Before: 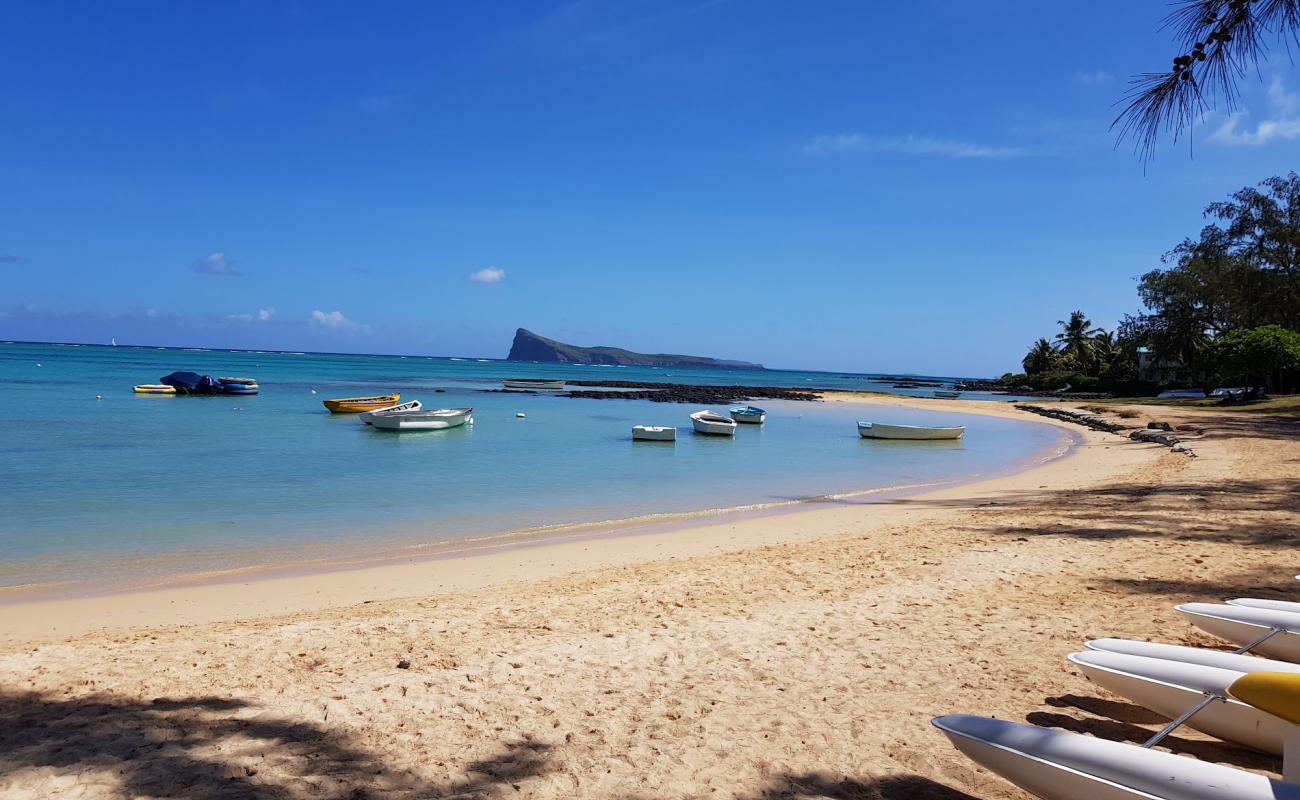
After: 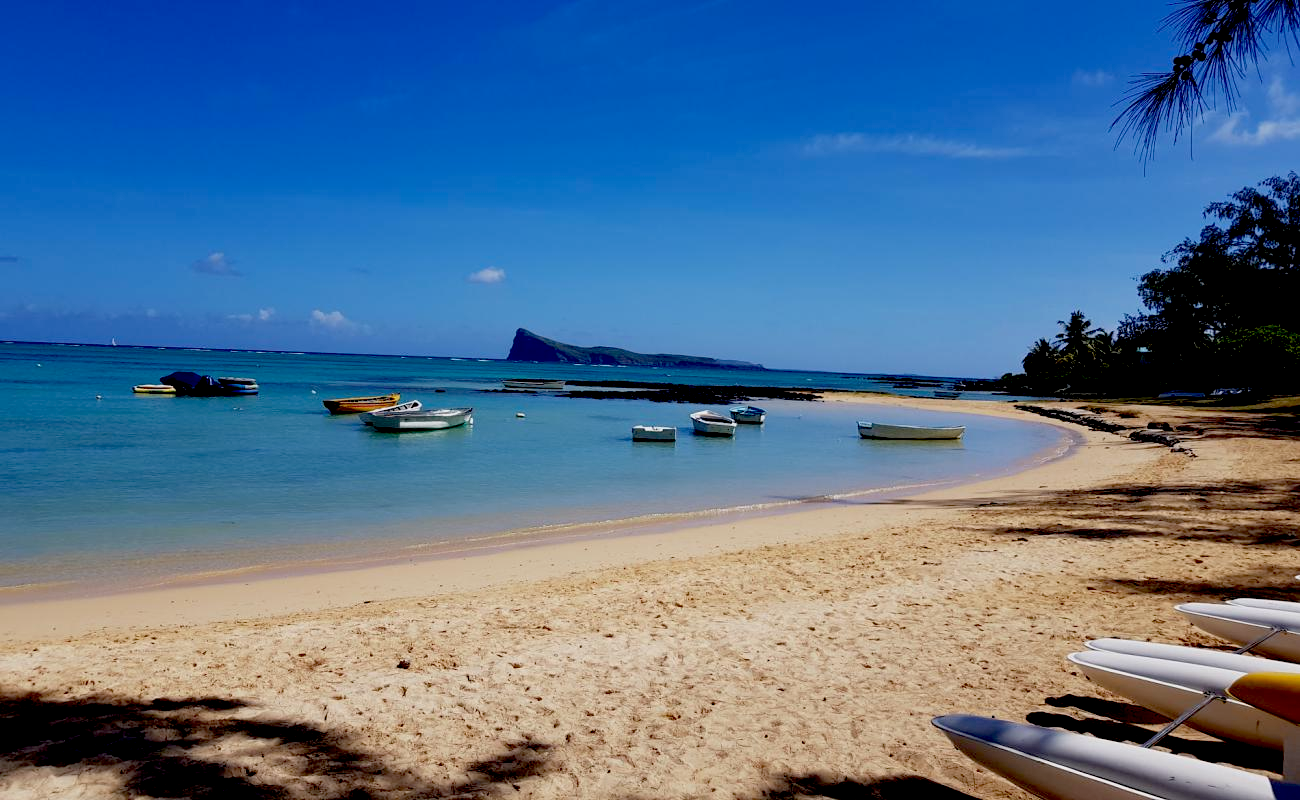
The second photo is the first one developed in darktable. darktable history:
exposure: black level correction 0.045, exposure -0.231 EV, compensate highlight preservation false
